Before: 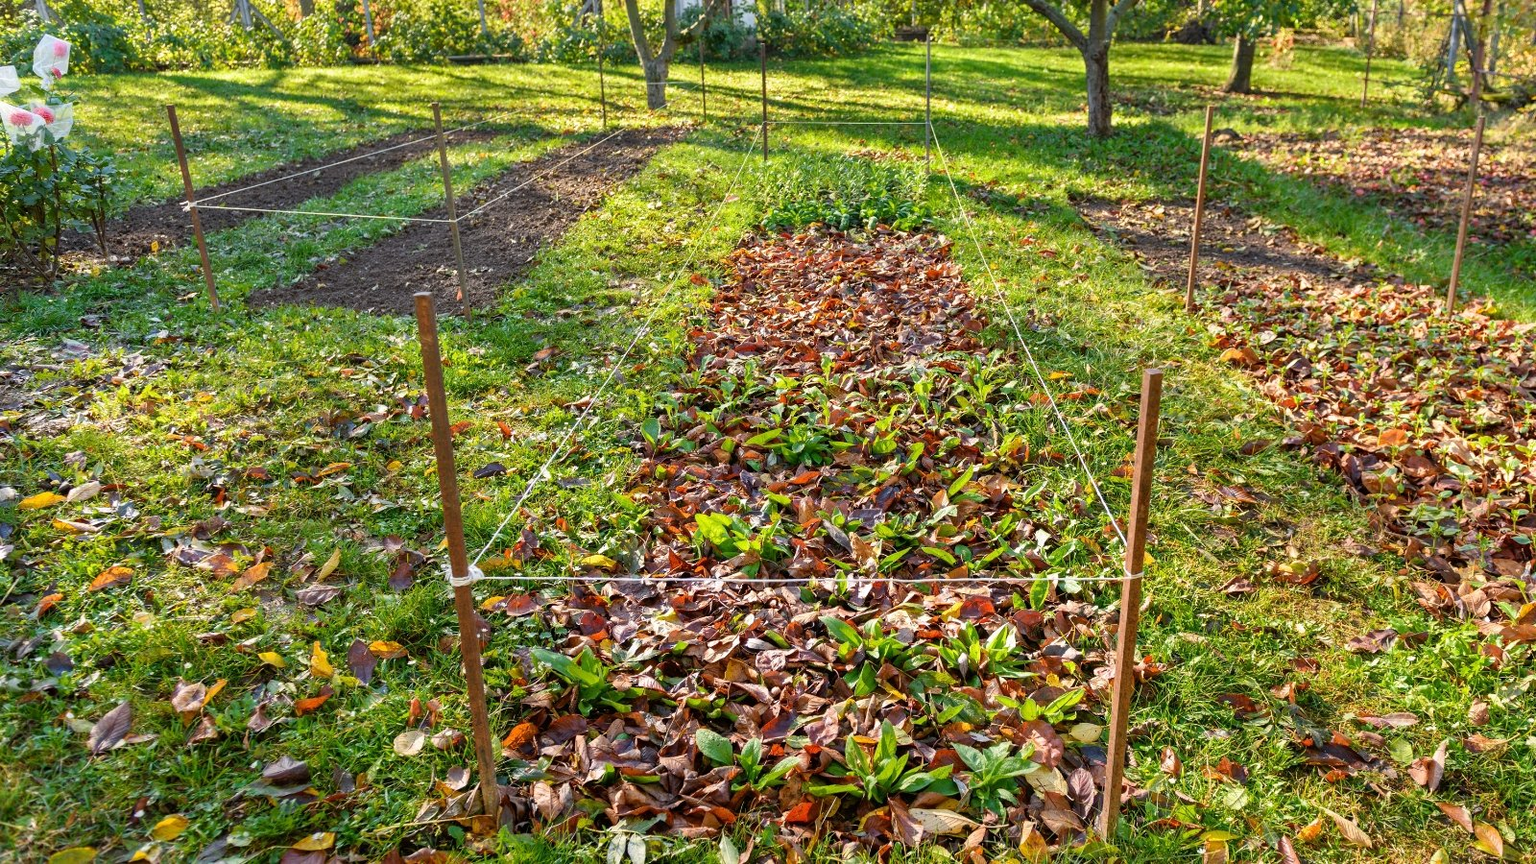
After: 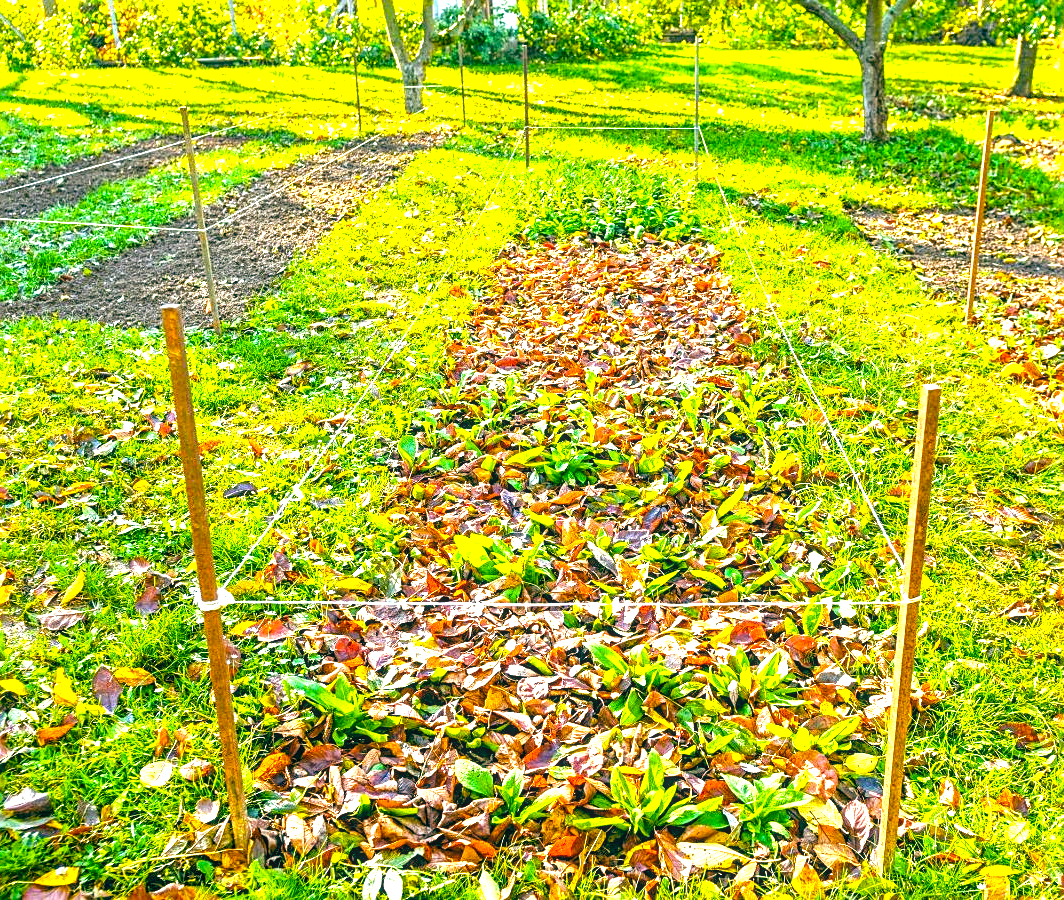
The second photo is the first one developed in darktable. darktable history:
local contrast: on, module defaults
sharpen: on, module defaults
crop: left 16.899%, right 16.556%
exposure: black level correction 0.001, exposure 2 EV, compensate highlight preservation false
white balance: red 0.976, blue 1.04
color balance rgb: perceptual saturation grading › global saturation 40%, global vibrance 15%
color balance: lift [1.005, 0.99, 1.007, 1.01], gamma [1, 1.034, 1.032, 0.966], gain [0.873, 1.055, 1.067, 0.933]
